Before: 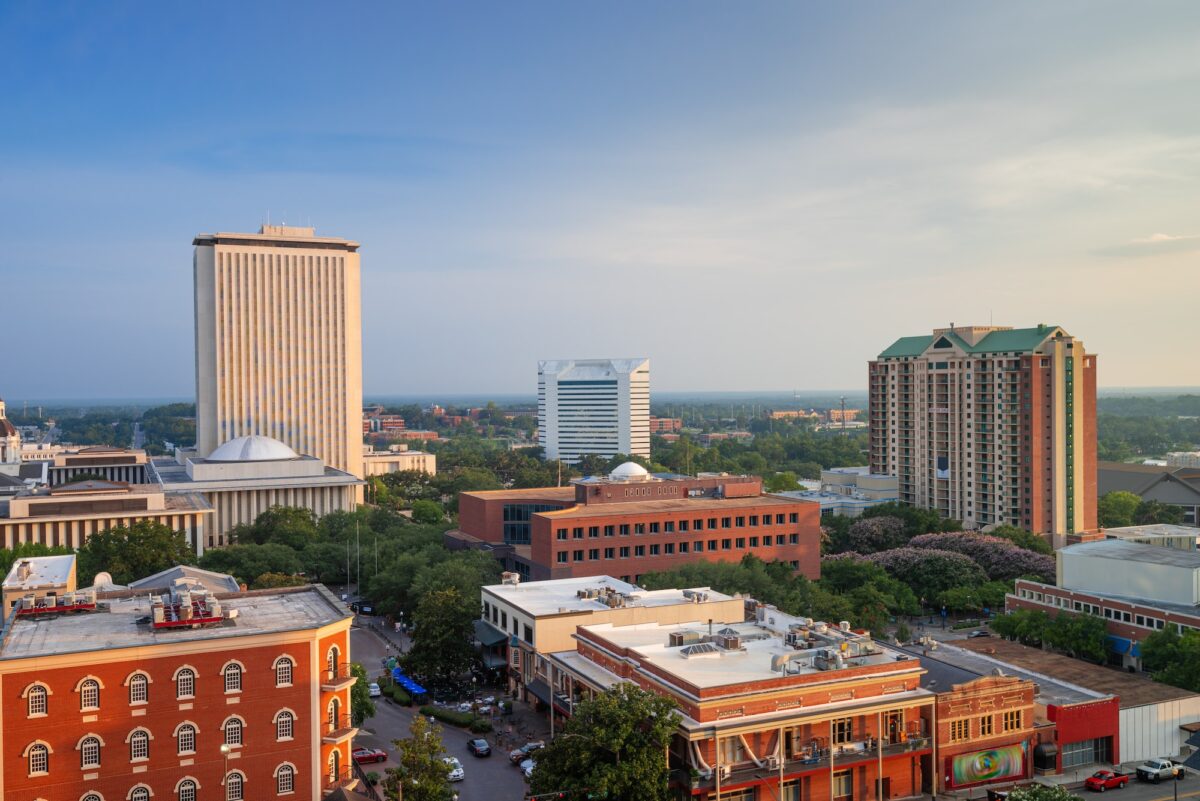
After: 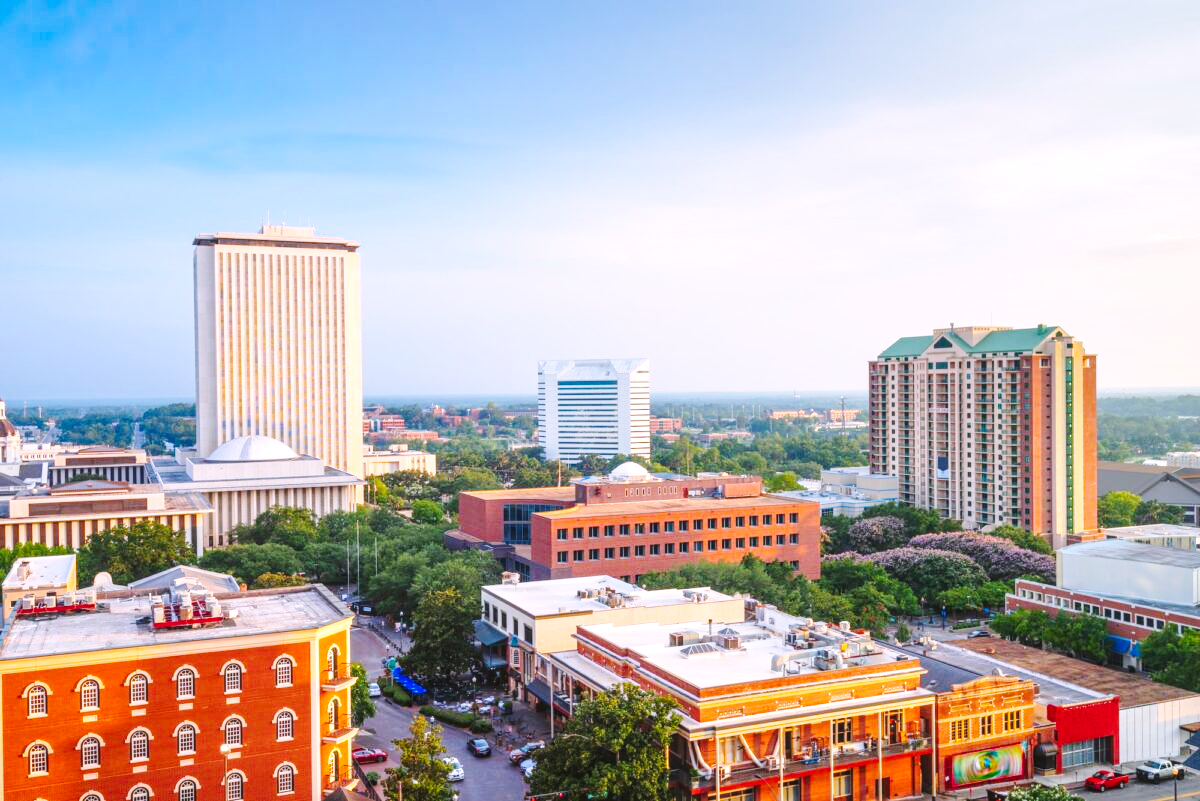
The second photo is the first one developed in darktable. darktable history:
local contrast: on, module defaults
color calibration: illuminant as shot in camera, x 0.358, y 0.373, temperature 4628.91 K
color balance rgb: perceptual saturation grading › global saturation 36%, perceptual brilliance grading › global brilliance 10%, global vibrance 20%
color correction: highlights a* 3.12, highlights b* -1.55, shadows a* -0.101, shadows b* 2.52, saturation 0.98
base curve: curves: ch0 [(0, 0.007) (0.028, 0.063) (0.121, 0.311) (0.46, 0.743) (0.859, 0.957) (1, 1)], preserve colors none
